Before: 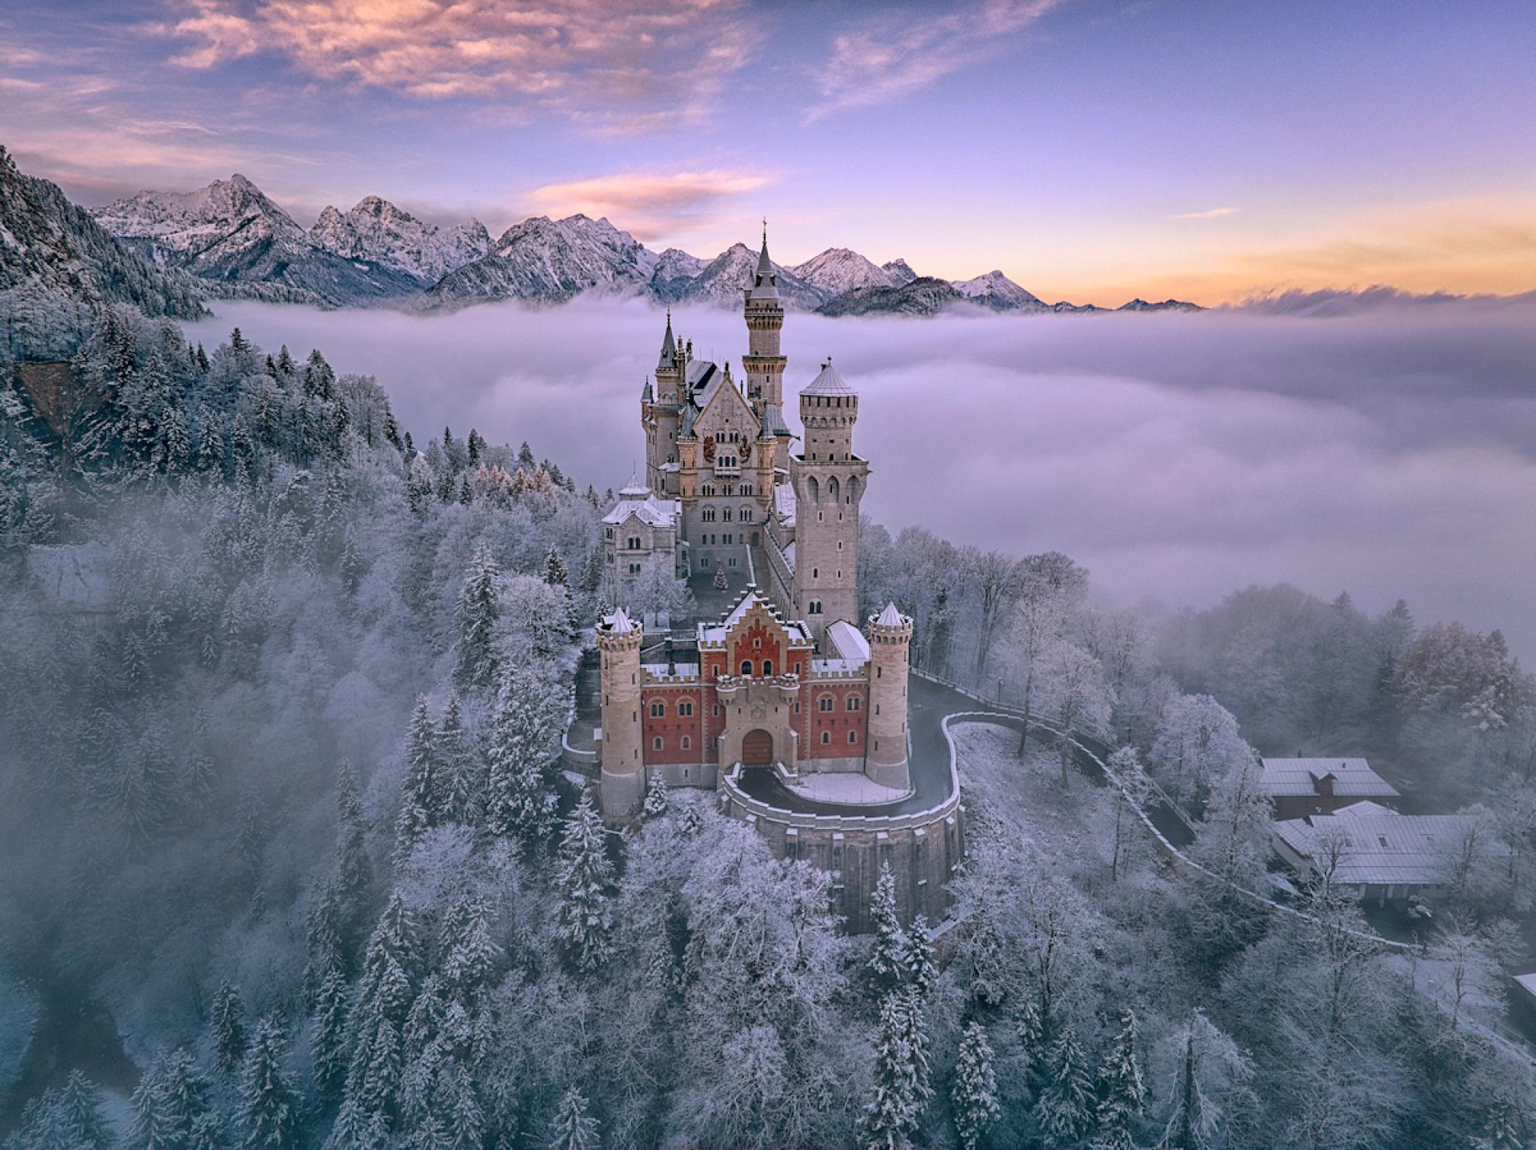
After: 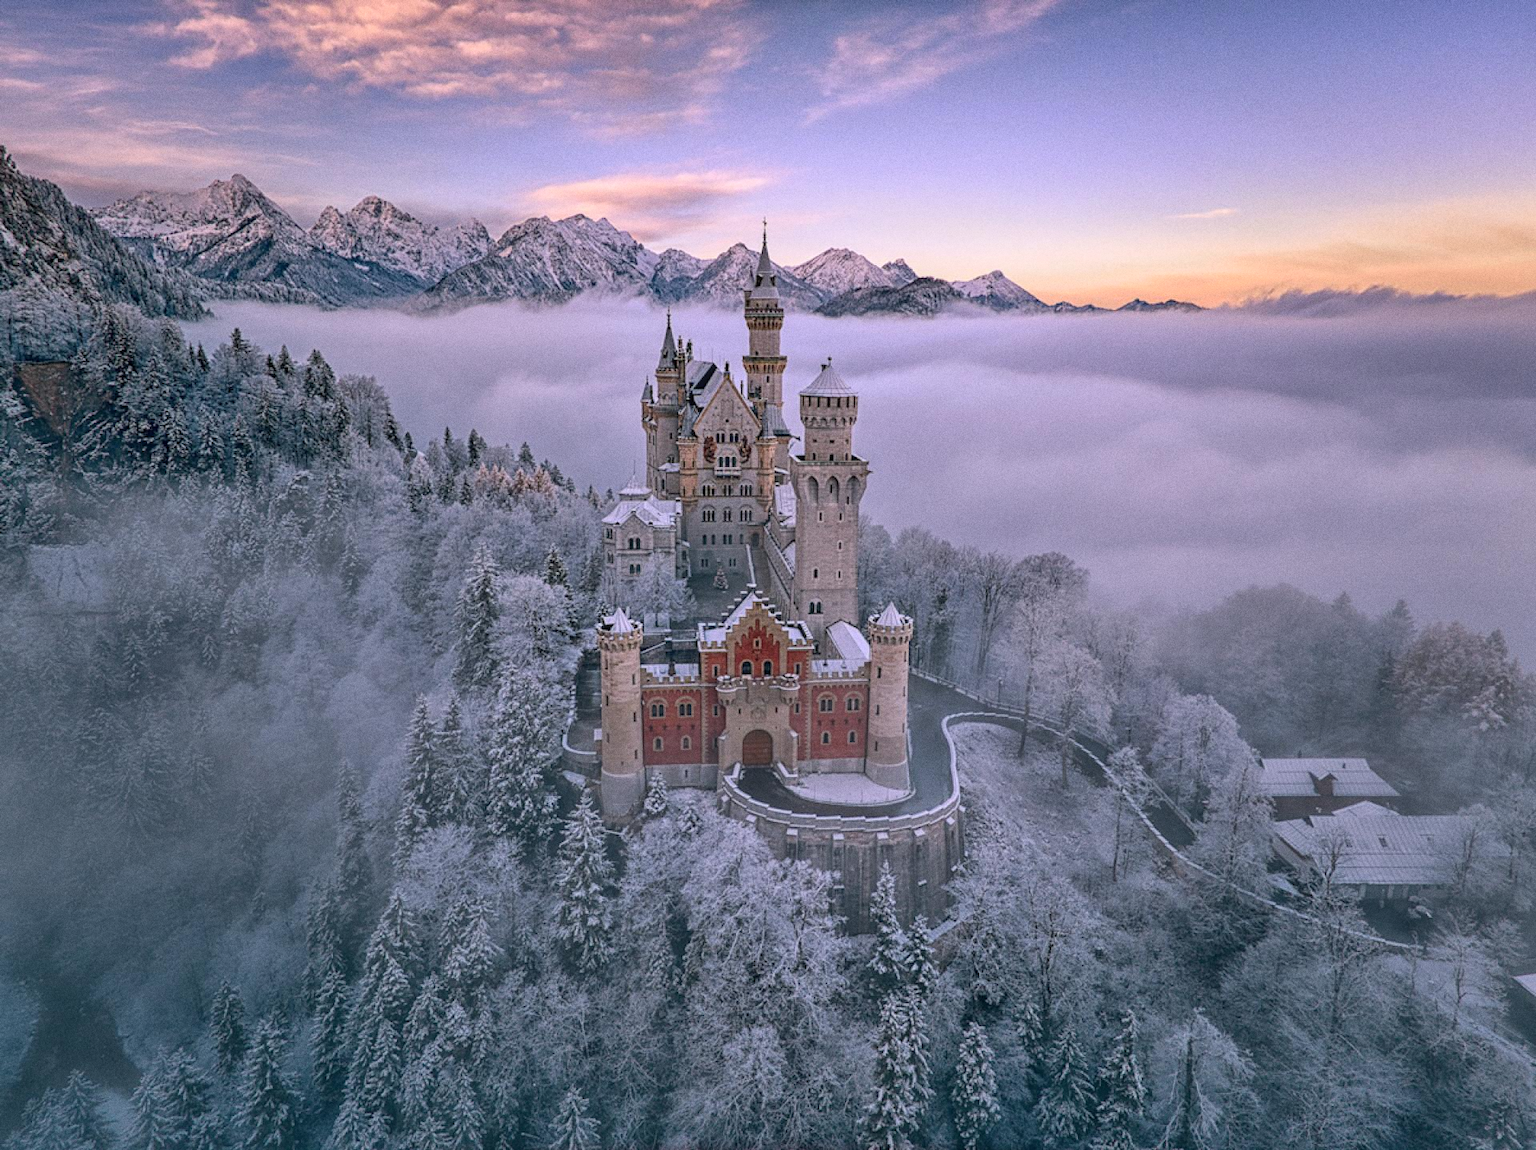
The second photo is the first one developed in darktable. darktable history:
grain: coarseness 0.09 ISO
local contrast: detail 110%
contrast brightness saturation: saturation -0.1
color zones: curves: ch1 [(0.309, 0.524) (0.41, 0.329) (0.508, 0.509)]; ch2 [(0.25, 0.457) (0.75, 0.5)]
